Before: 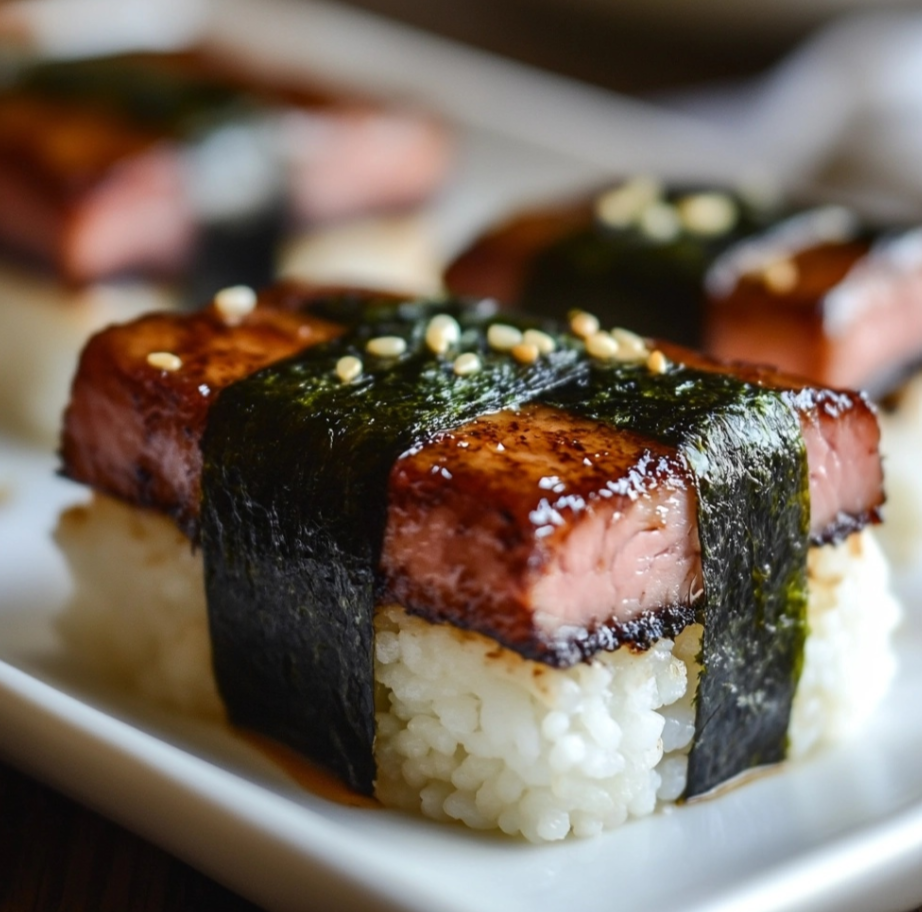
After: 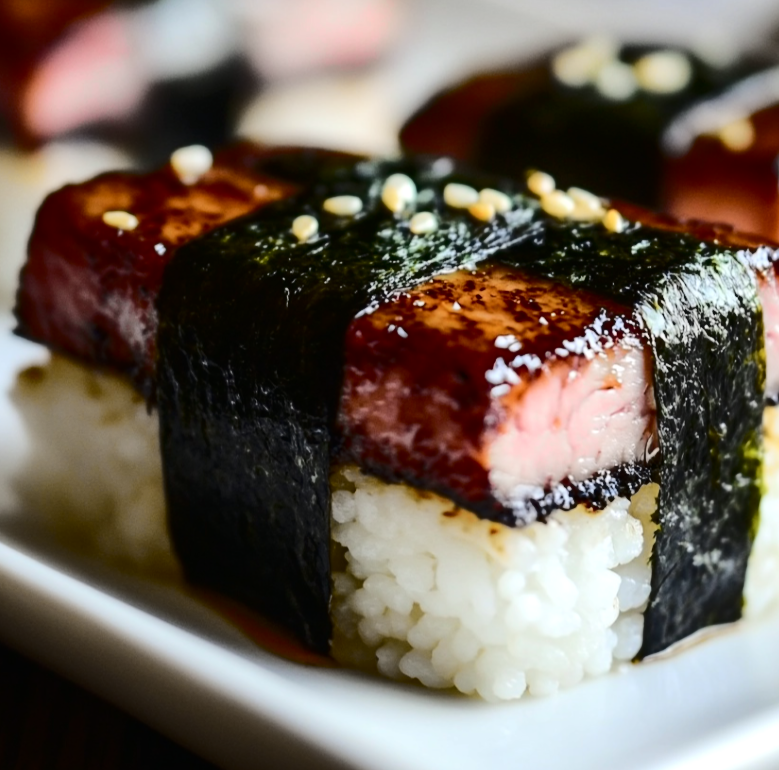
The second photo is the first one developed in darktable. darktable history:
crop and rotate: left 4.842%, top 15.51%, right 10.668%
tone curve: curves: ch0 [(0, 0) (0.094, 0.039) (0.243, 0.155) (0.411, 0.482) (0.479, 0.583) (0.654, 0.742) (0.793, 0.851) (0.994, 0.974)]; ch1 [(0, 0) (0.161, 0.092) (0.35, 0.33) (0.392, 0.392) (0.456, 0.456) (0.505, 0.502) (0.537, 0.518) (0.553, 0.53) (0.573, 0.569) (0.718, 0.718) (1, 1)]; ch2 [(0, 0) (0.346, 0.362) (0.411, 0.412) (0.502, 0.502) (0.531, 0.521) (0.576, 0.553) (0.615, 0.621) (1, 1)], color space Lab, independent channels, preserve colors none
tone equalizer: -8 EV -0.001 EV, -7 EV 0.001 EV, -6 EV -0.002 EV, -5 EV -0.003 EV, -4 EV -0.062 EV, -3 EV -0.222 EV, -2 EV -0.267 EV, -1 EV 0.105 EV, +0 EV 0.303 EV
